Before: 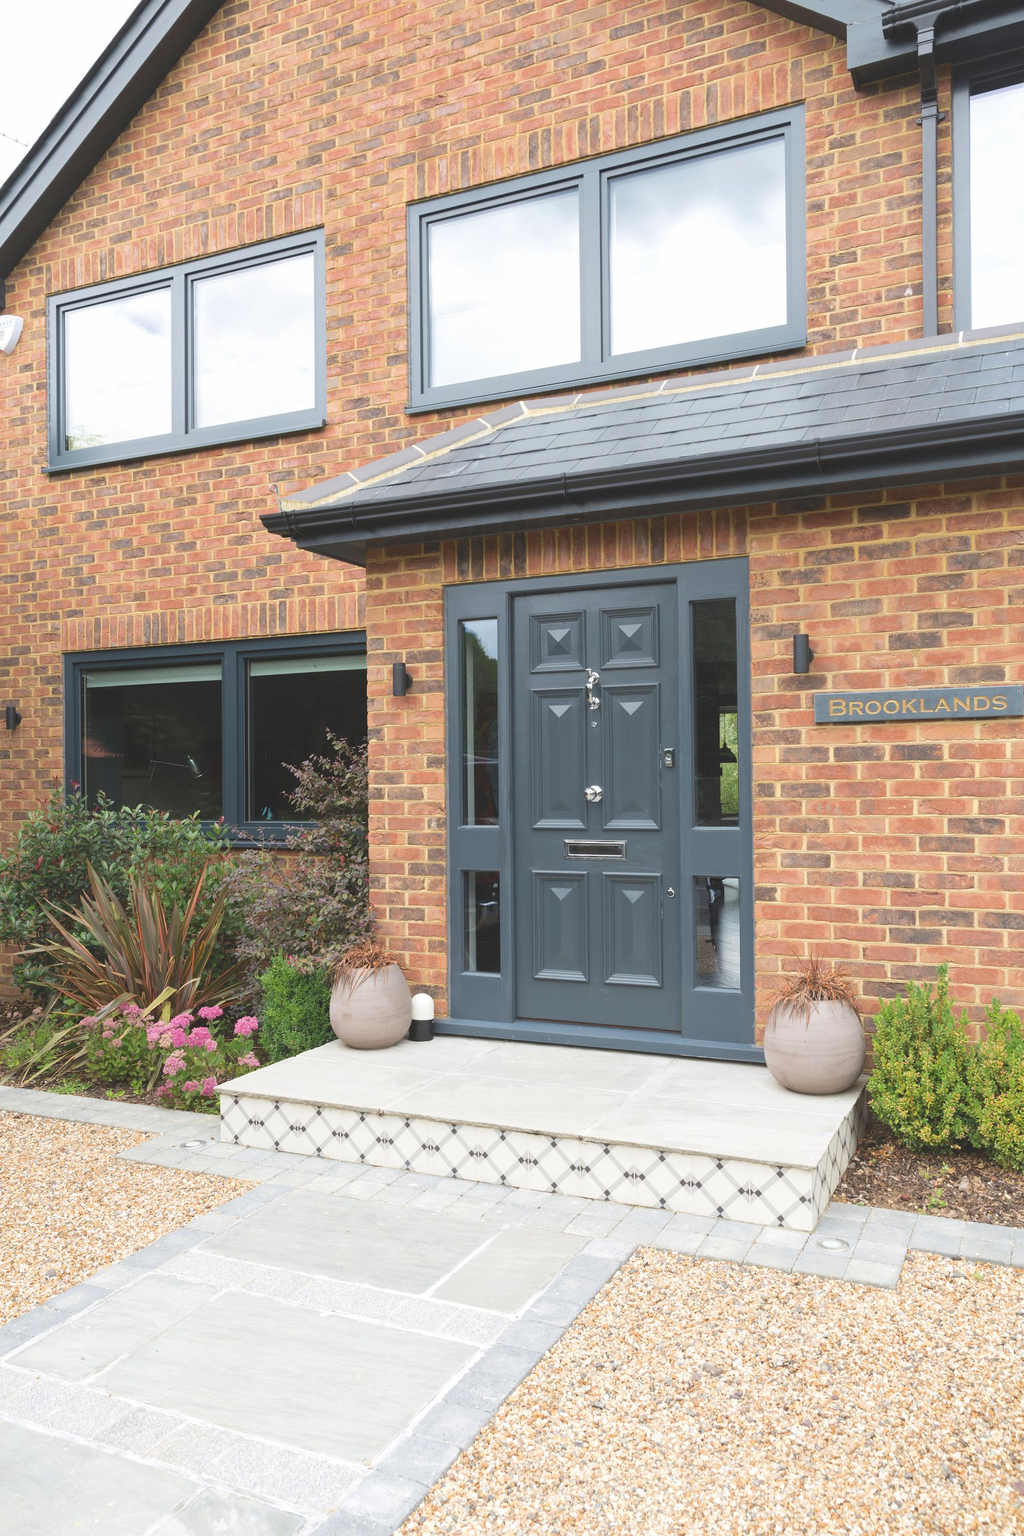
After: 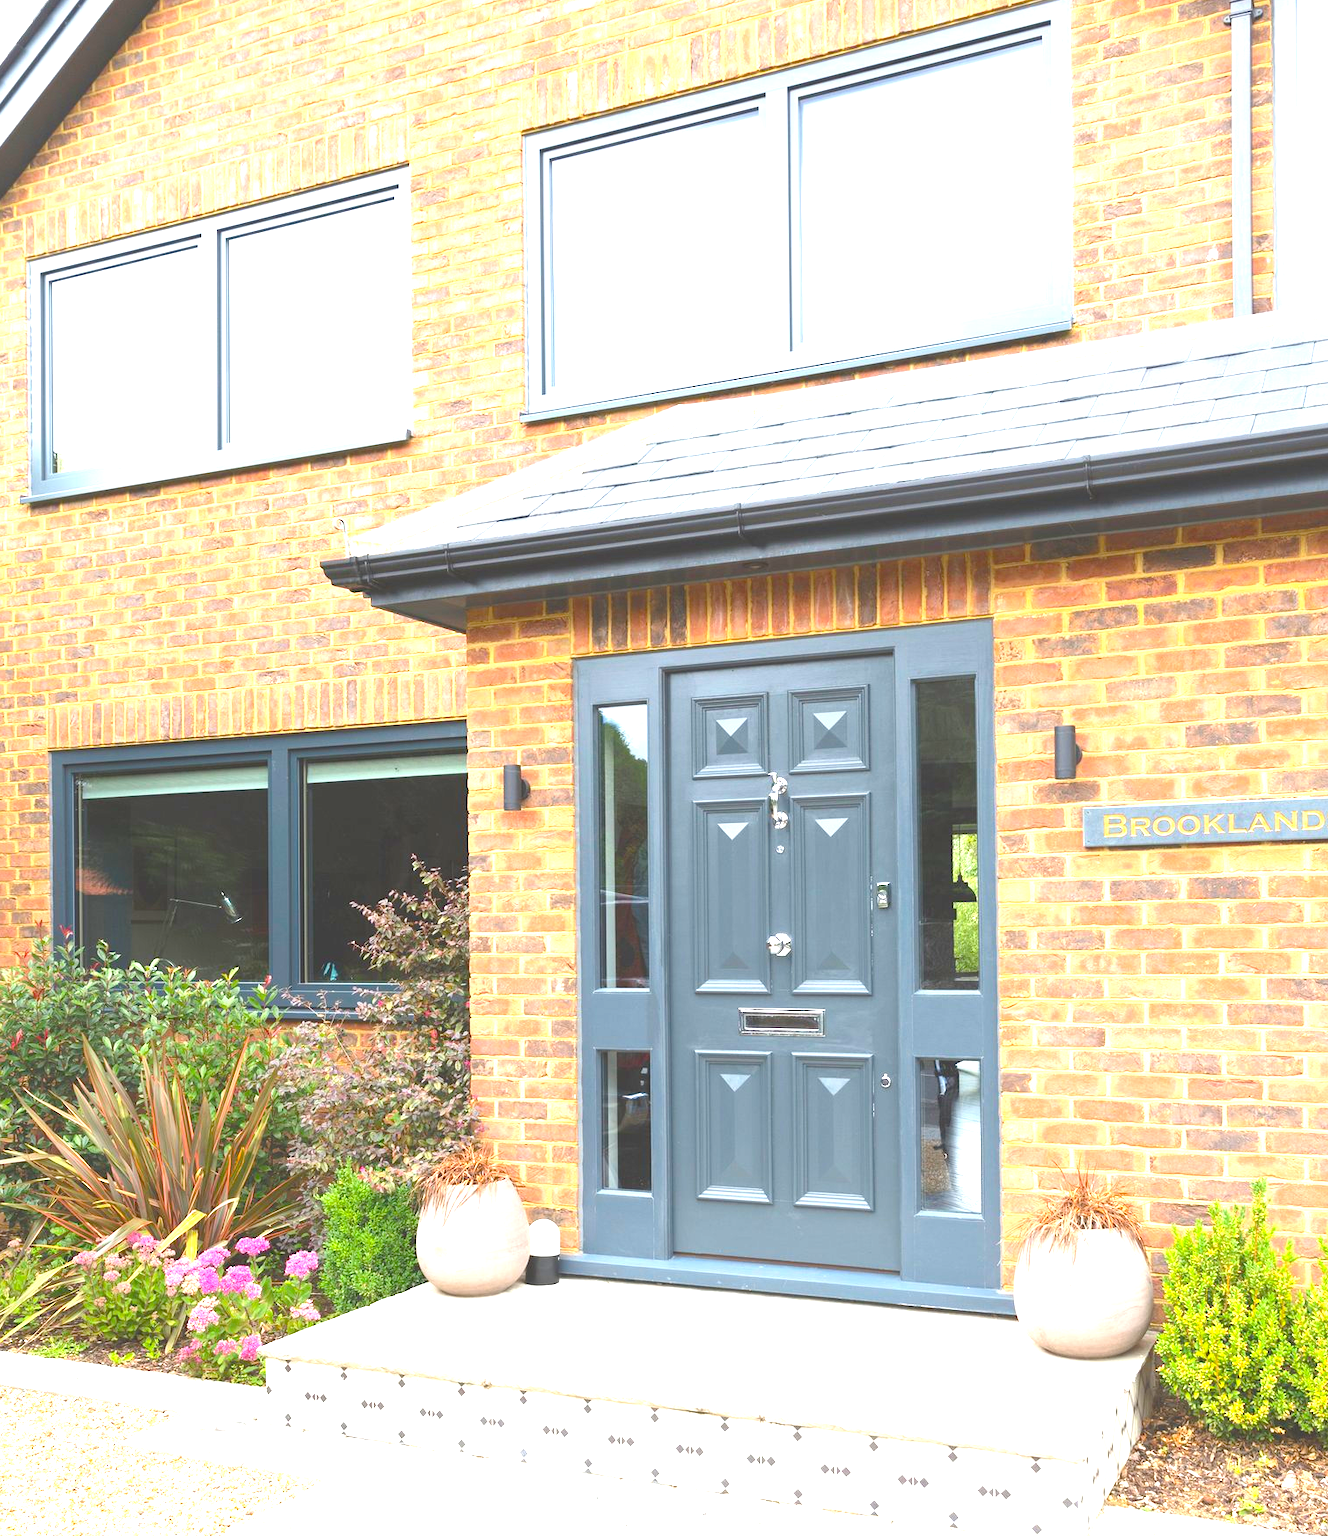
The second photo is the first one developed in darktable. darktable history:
crop: left 2.657%, top 6.971%, right 2.999%, bottom 20.31%
color balance rgb: linear chroma grading › shadows 15.603%, perceptual saturation grading › global saturation 29.903%, global vibrance 3.2%
exposure: black level correction 0.001, exposure 1.398 EV, compensate highlight preservation false
